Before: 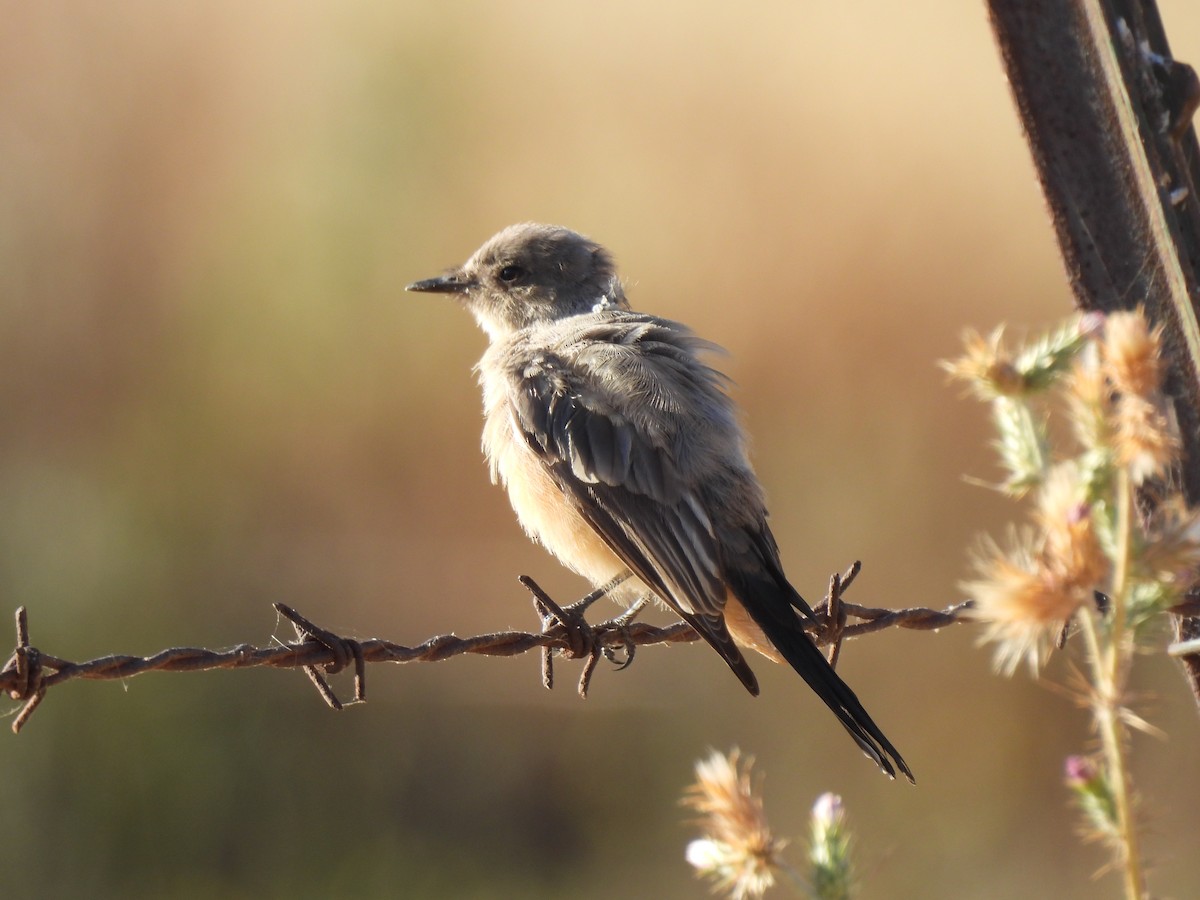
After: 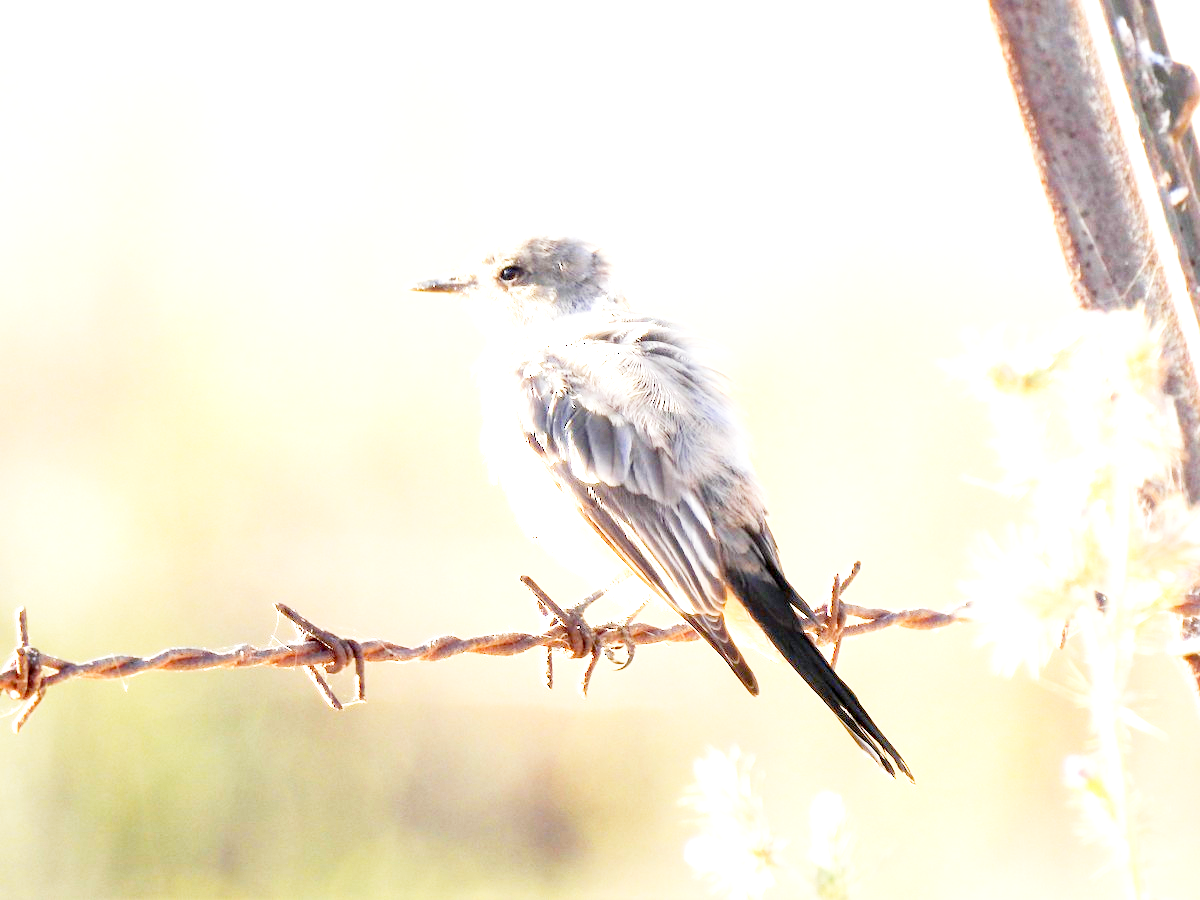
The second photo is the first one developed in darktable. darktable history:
tone curve: curves: ch0 [(0, 0) (0.08, 0.06) (0.17, 0.14) (0.5, 0.5) (0.83, 0.86) (0.92, 0.94) (1, 1)], preserve colors none
exposure: black level correction 0.001, exposure 1.995 EV, compensate exposure bias true, compensate highlight preservation false
tone equalizer: on, module defaults
base curve: curves: ch0 [(0, 0) (0.028, 0.03) (0.121, 0.232) (0.46, 0.748) (0.859, 0.968) (1, 1)], fusion 1, preserve colors none
